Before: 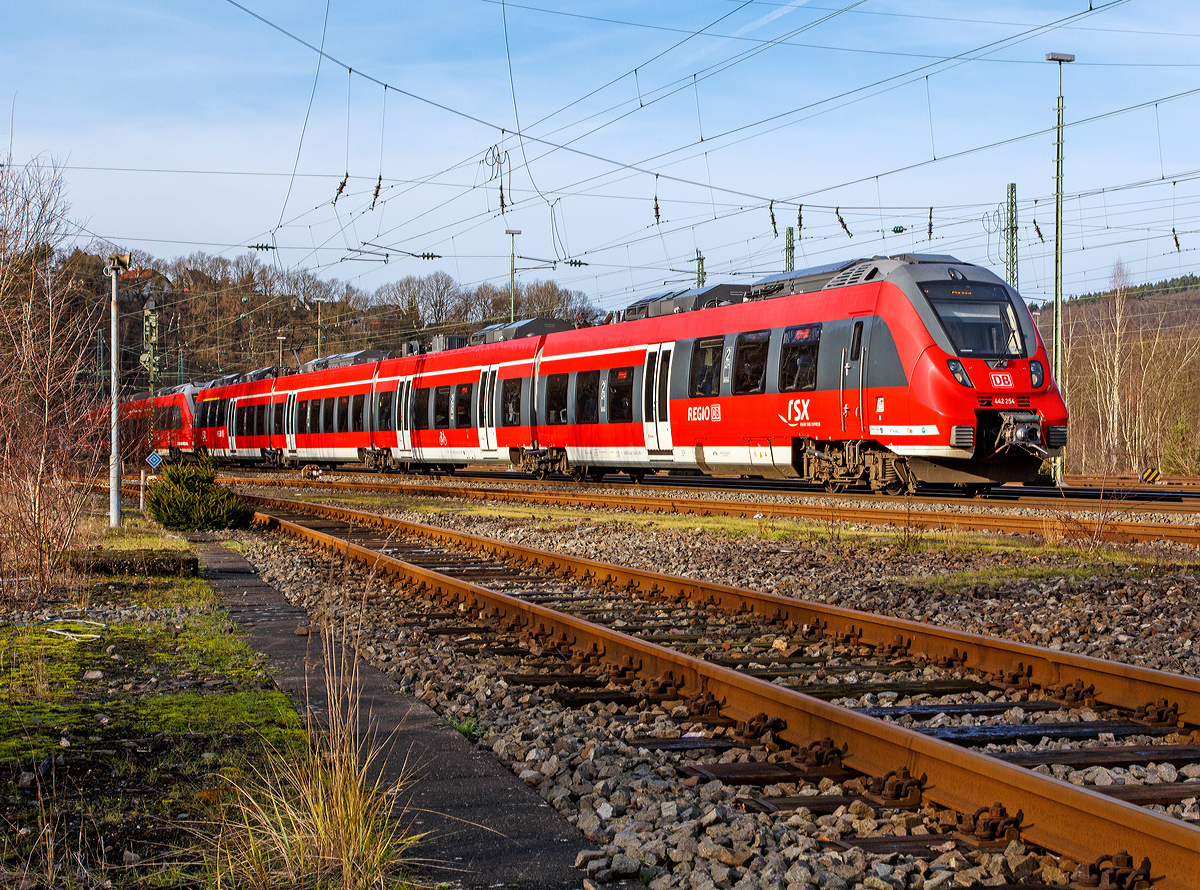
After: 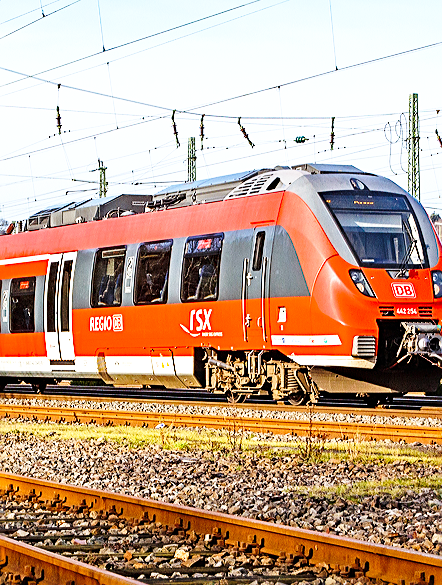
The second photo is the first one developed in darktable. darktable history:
haze removal: compatibility mode true, adaptive false
crop and rotate: left 49.836%, top 10.134%, right 13.271%, bottom 24.107%
base curve: curves: ch0 [(0, 0) (0.028, 0.03) (0.121, 0.232) (0.46, 0.748) (0.859, 0.968) (1, 1)], preserve colors none
exposure: black level correction 0, exposure 0.5 EV, compensate exposure bias true, compensate highlight preservation false
sharpen: on, module defaults
